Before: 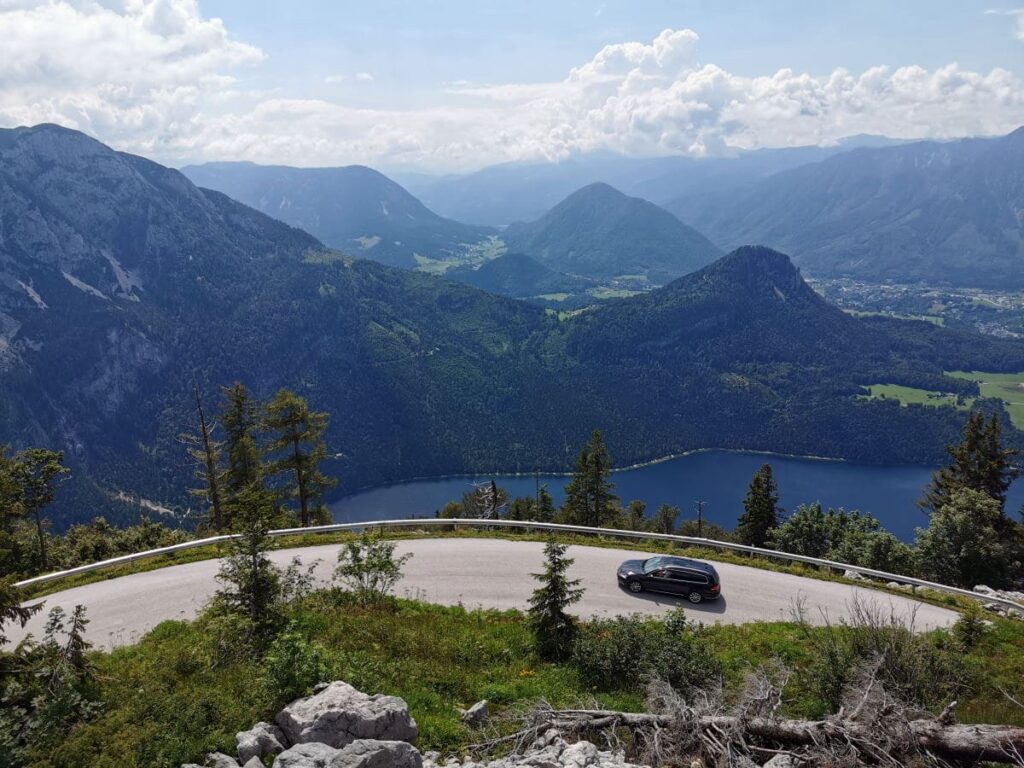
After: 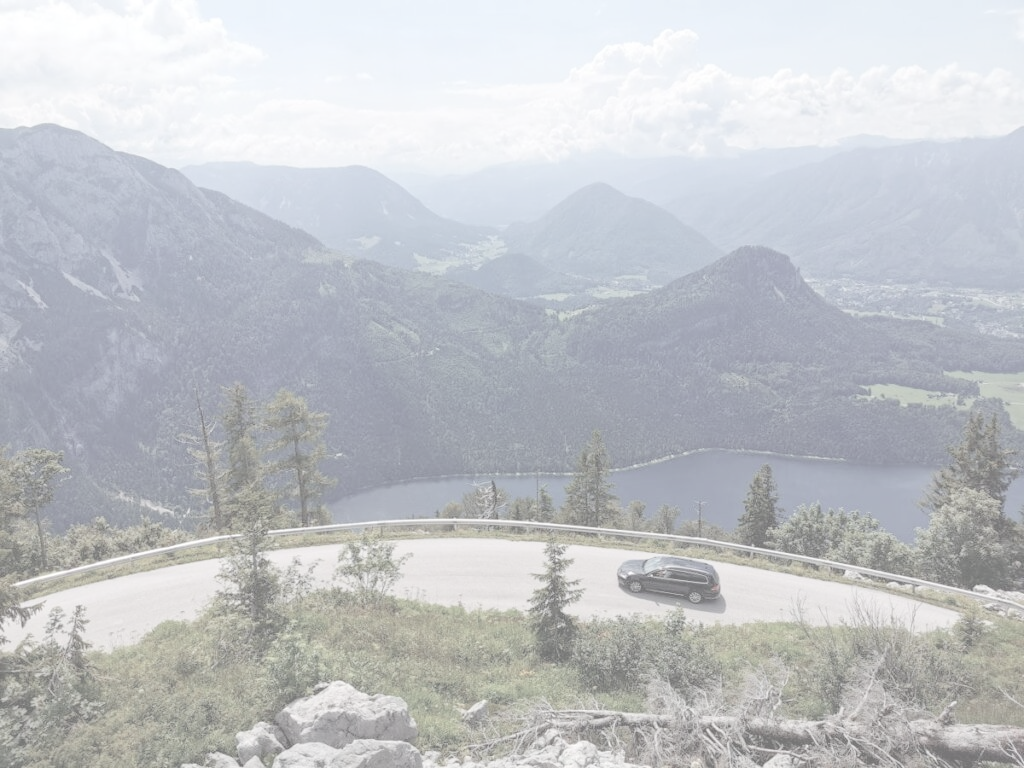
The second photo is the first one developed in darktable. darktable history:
exposure: black level correction 0.001, exposure 0.963 EV, compensate highlight preservation false
contrast brightness saturation: contrast -0.332, brightness 0.76, saturation -0.778
